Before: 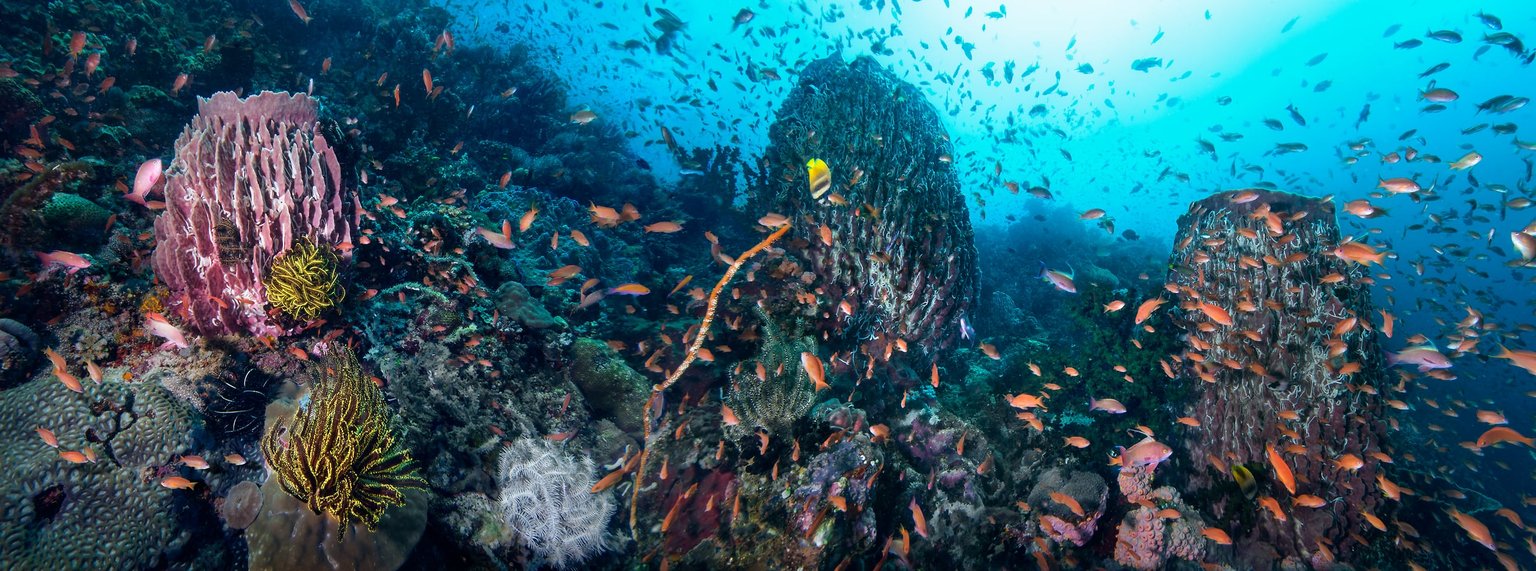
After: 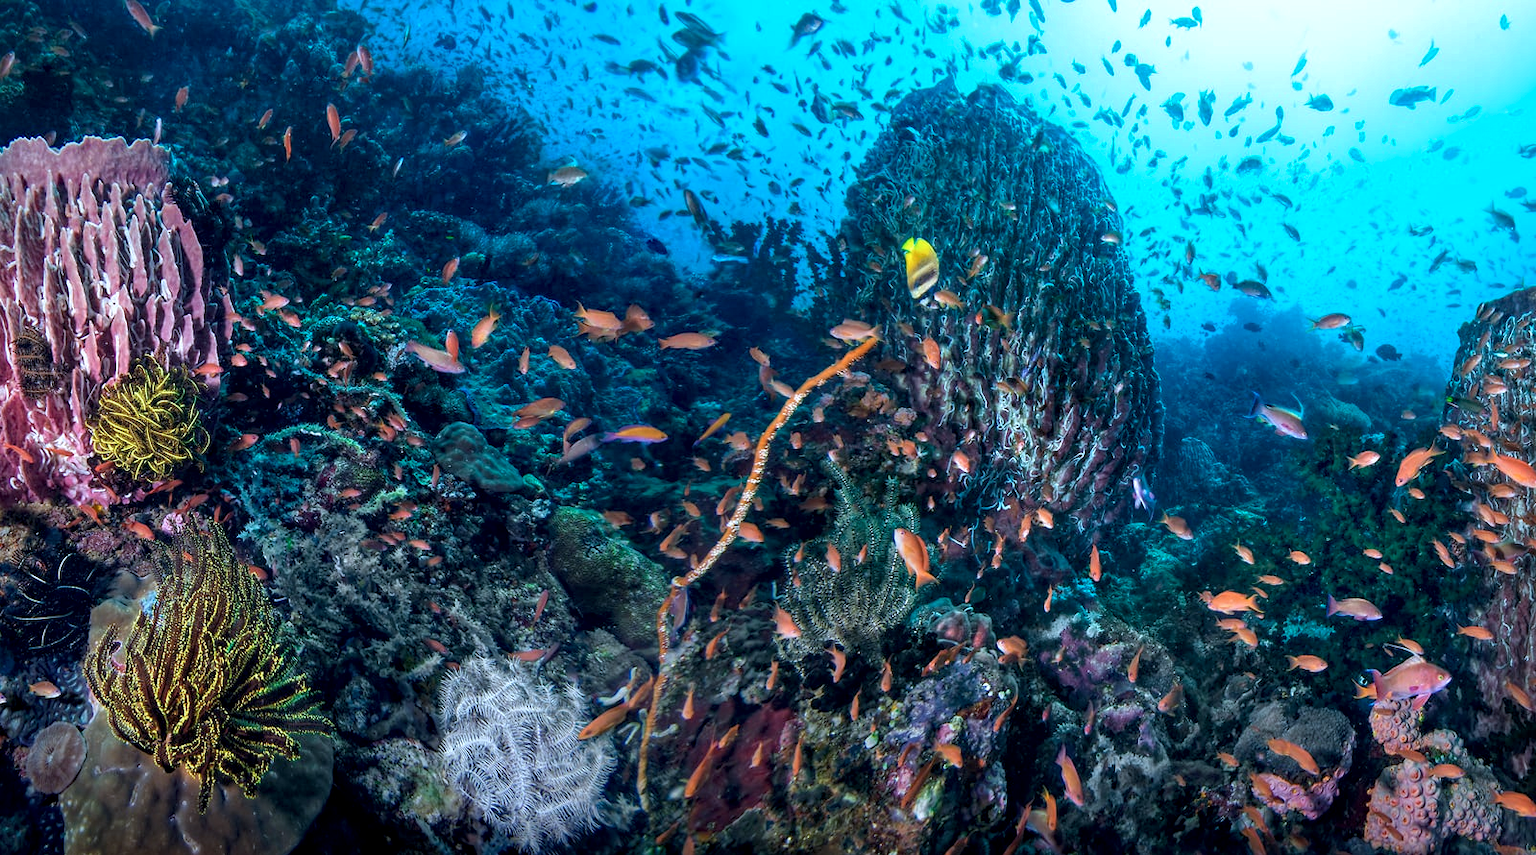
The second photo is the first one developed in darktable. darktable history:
haze removal: compatibility mode true, adaptive false
crop and rotate: left 13.409%, right 19.924%
white balance: emerald 1
color calibration: illuminant custom, x 0.368, y 0.373, temperature 4330.32 K
local contrast: highlights 99%, shadows 86%, detail 160%, midtone range 0.2
